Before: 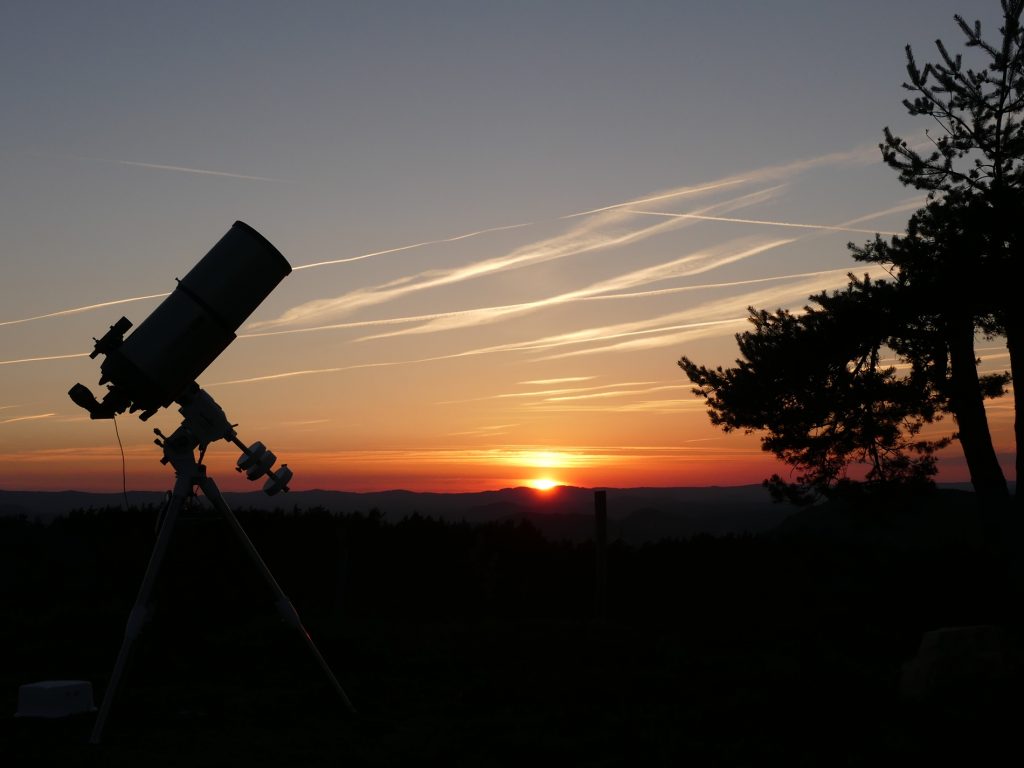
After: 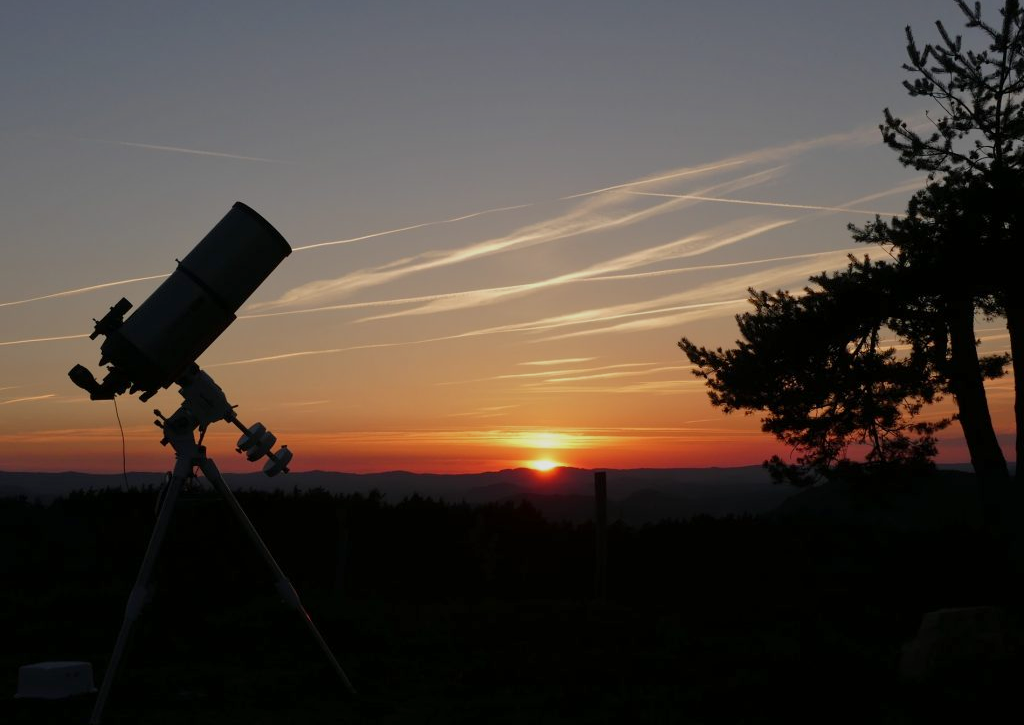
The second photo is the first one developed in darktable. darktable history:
crop and rotate: top 2.479%, bottom 3.018%
tone equalizer: -8 EV 0.25 EV, -7 EV 0.417 EV, -6 EV 0.417 EV, -5 EV 0.25 EV, -3 EV -0.25 EV, -2 EV -0.417 EV, -1 EV -0.417 EV, +0 EV -0.25 EV, edges refinement/feathering 500, mask exposure compensation -1.57 EV, preserve details guided filter
